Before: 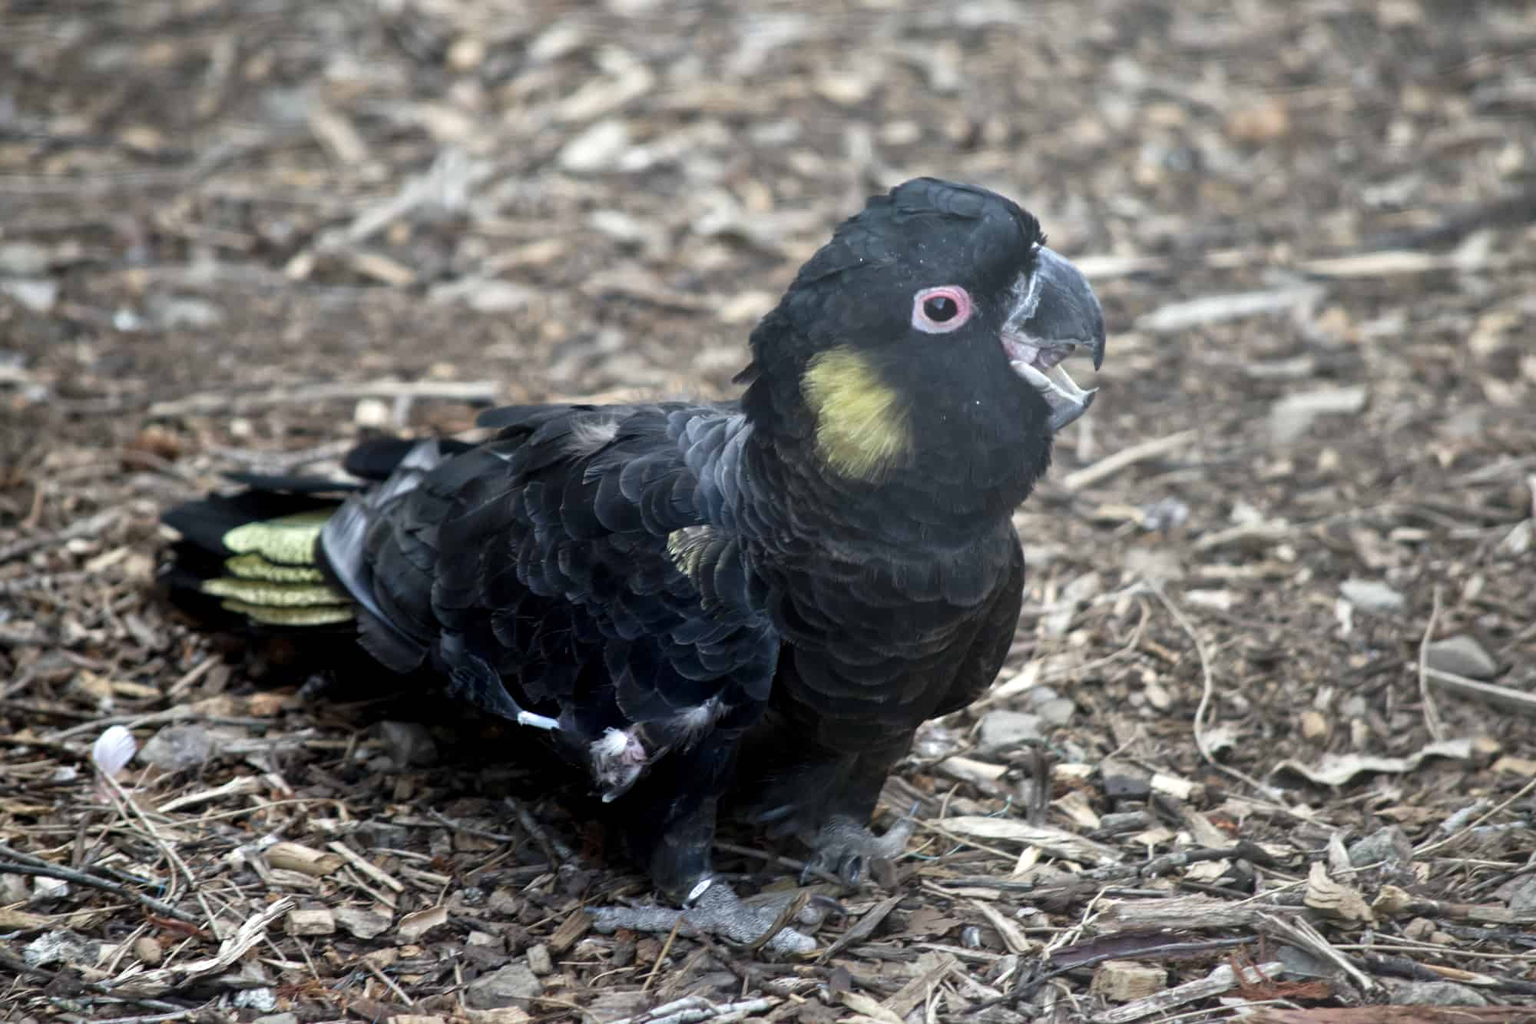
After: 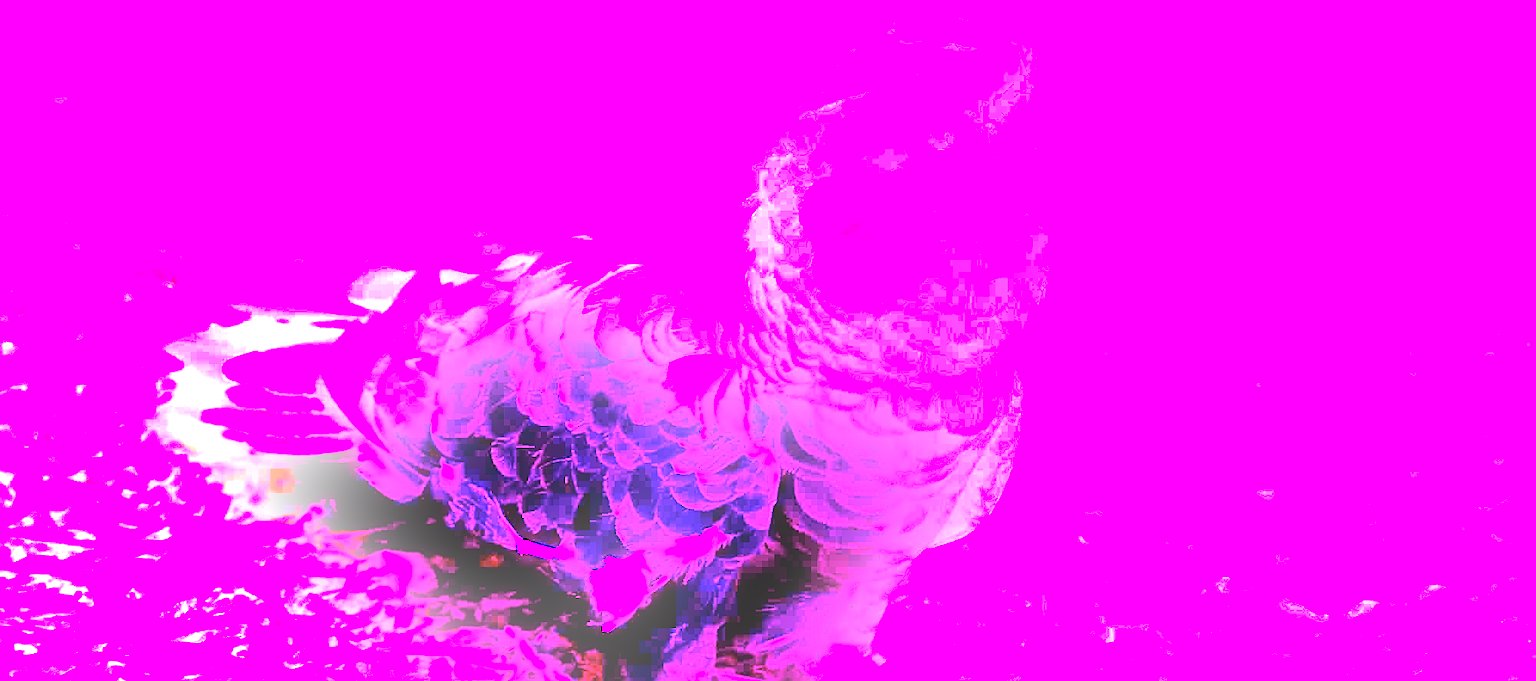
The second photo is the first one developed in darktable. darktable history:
sharpen: on, module defaults
crop: top 16.727%, bottom 16.727%
white balance: red 8, blue 8
shadows and highlights: shadows 75, highlights -25, soften with gaussian
local contrast: highlights 100%, shadows 100%, detail 120%, midtone range 0.2
haze removal: strength -0.09, adaptive false
bloom: on, module defaults
